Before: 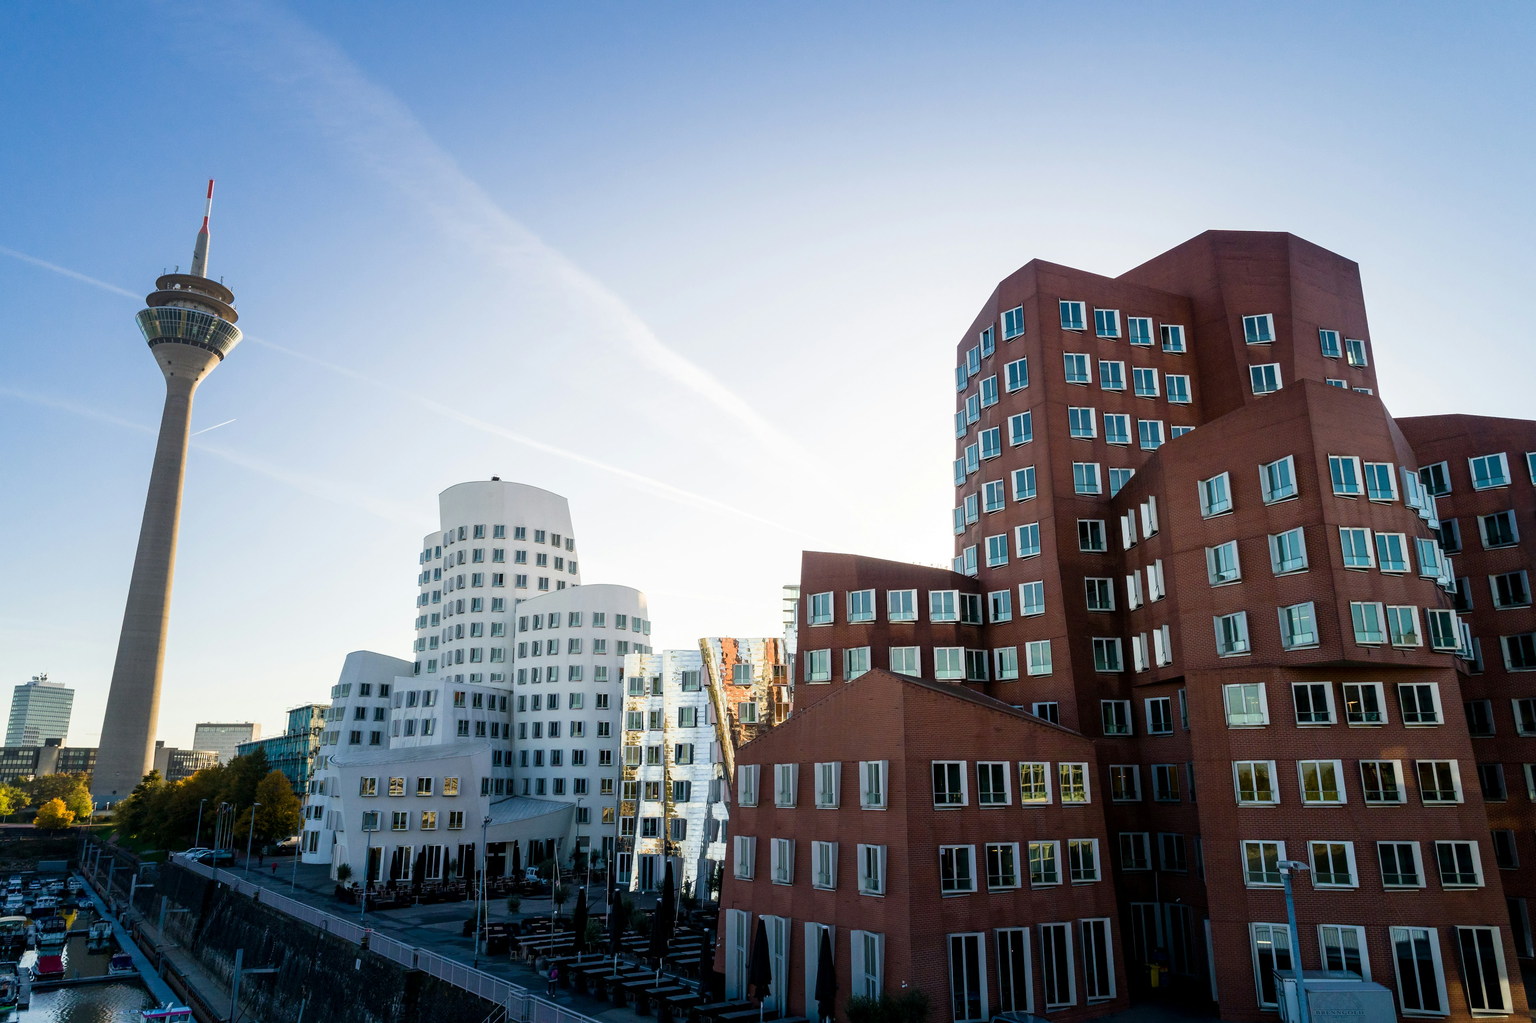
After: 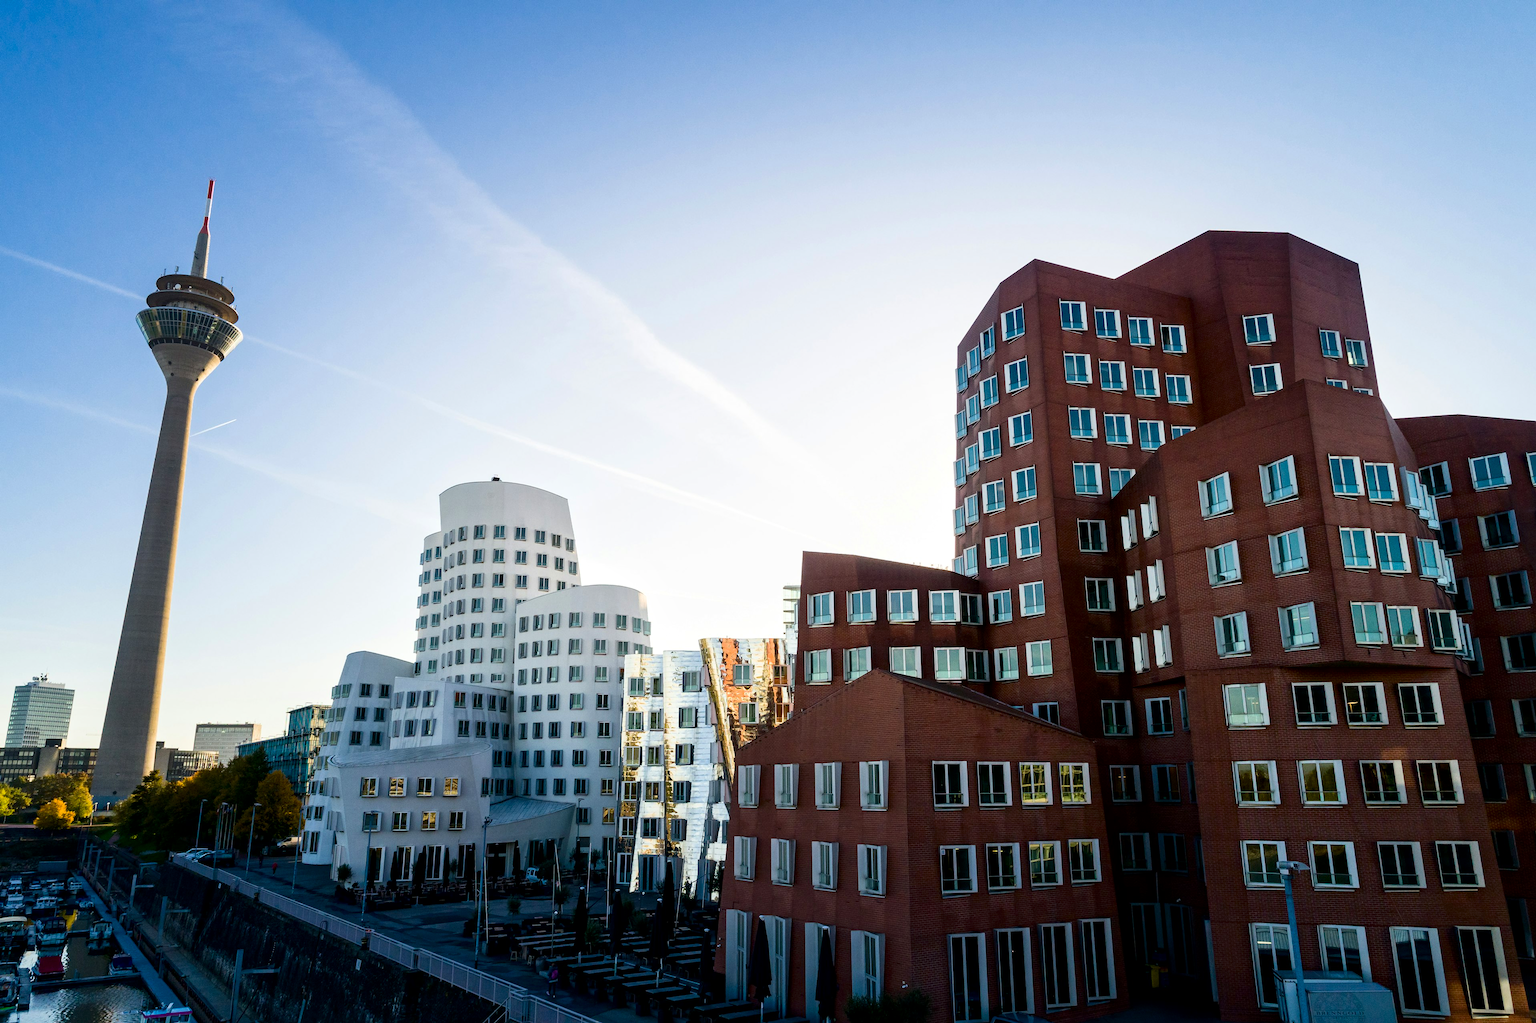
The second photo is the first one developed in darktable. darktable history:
local contrast: mode bilateral grid, contrast 20, coarseness 50, detail 119%, midtone range 0.2
contrast brightness saturation: contrast 0.133, brightness -0.048, saturation 0.152
